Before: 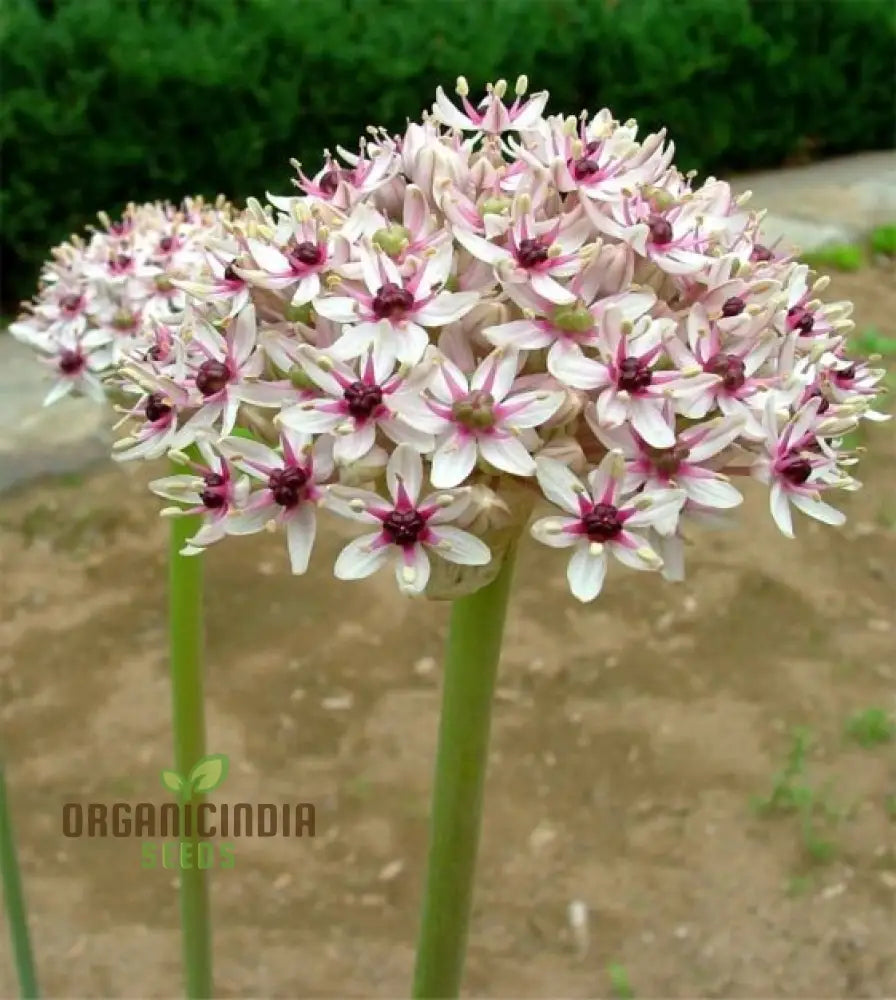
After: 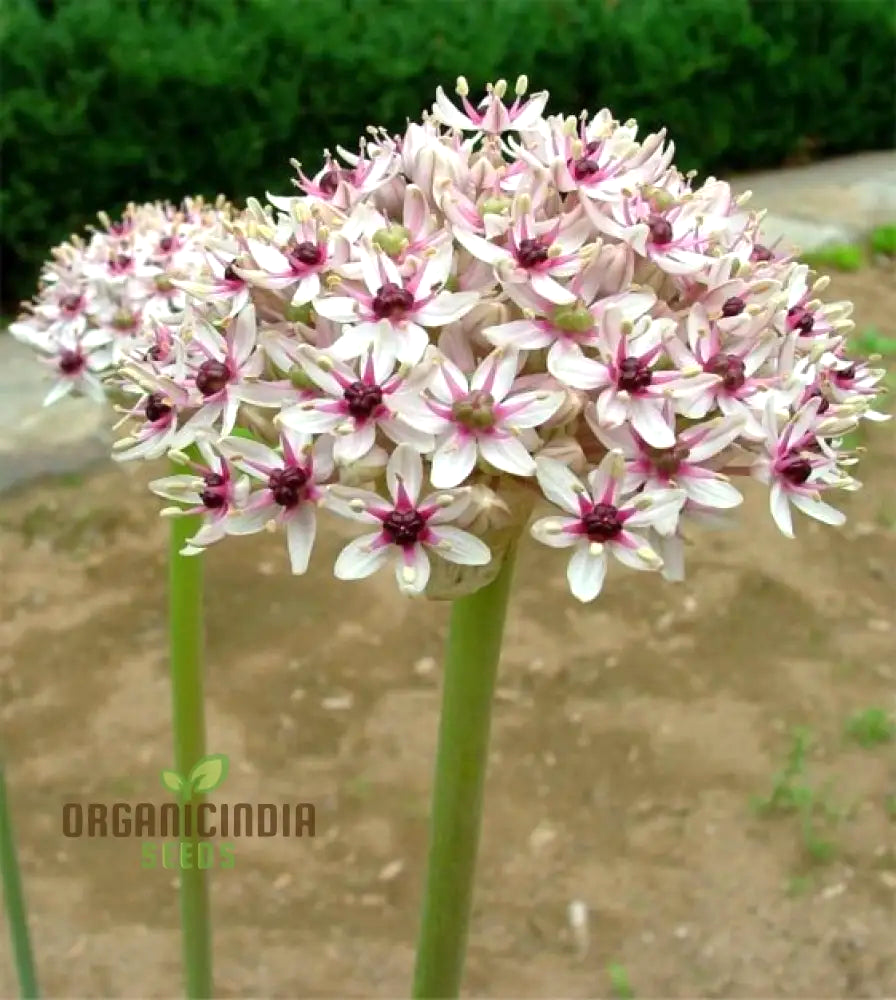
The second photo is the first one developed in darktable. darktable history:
exposure: exposure 0.227 EV, compensate highlight preservation false
